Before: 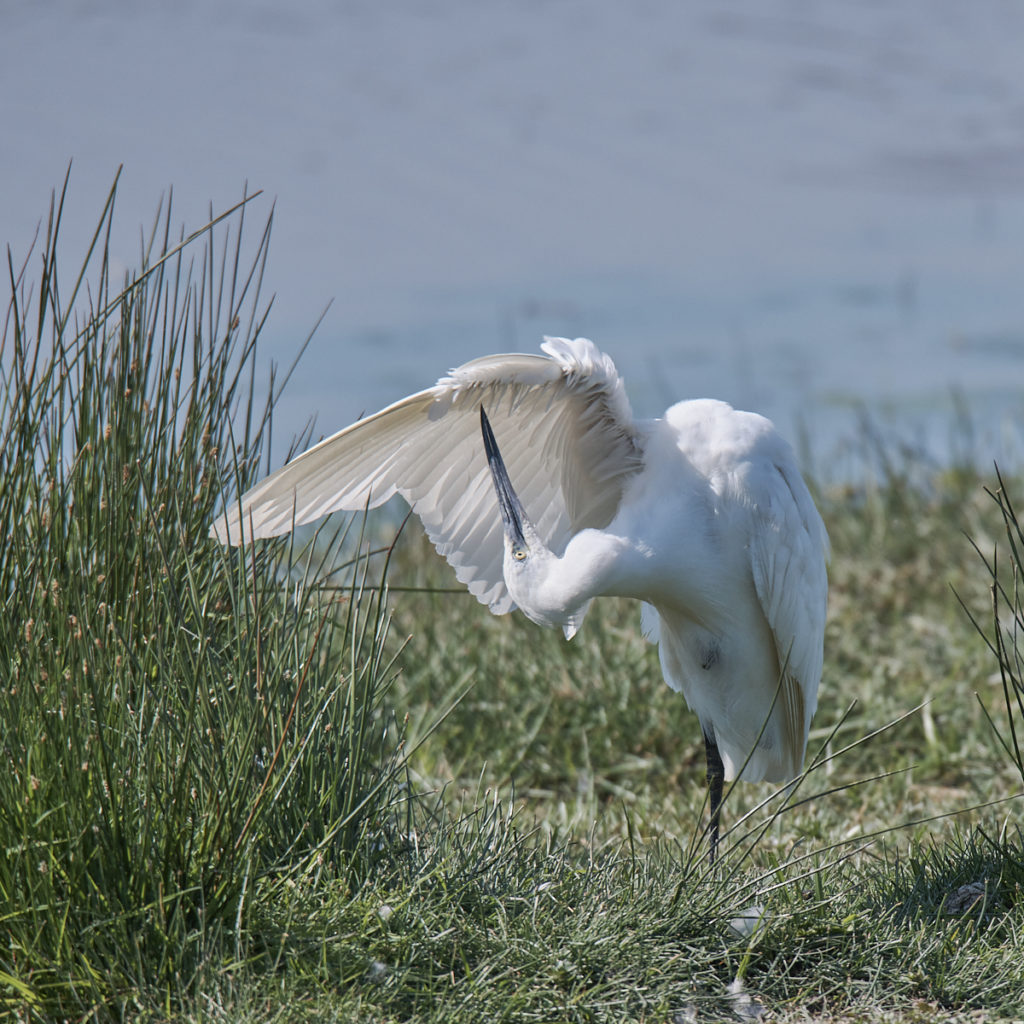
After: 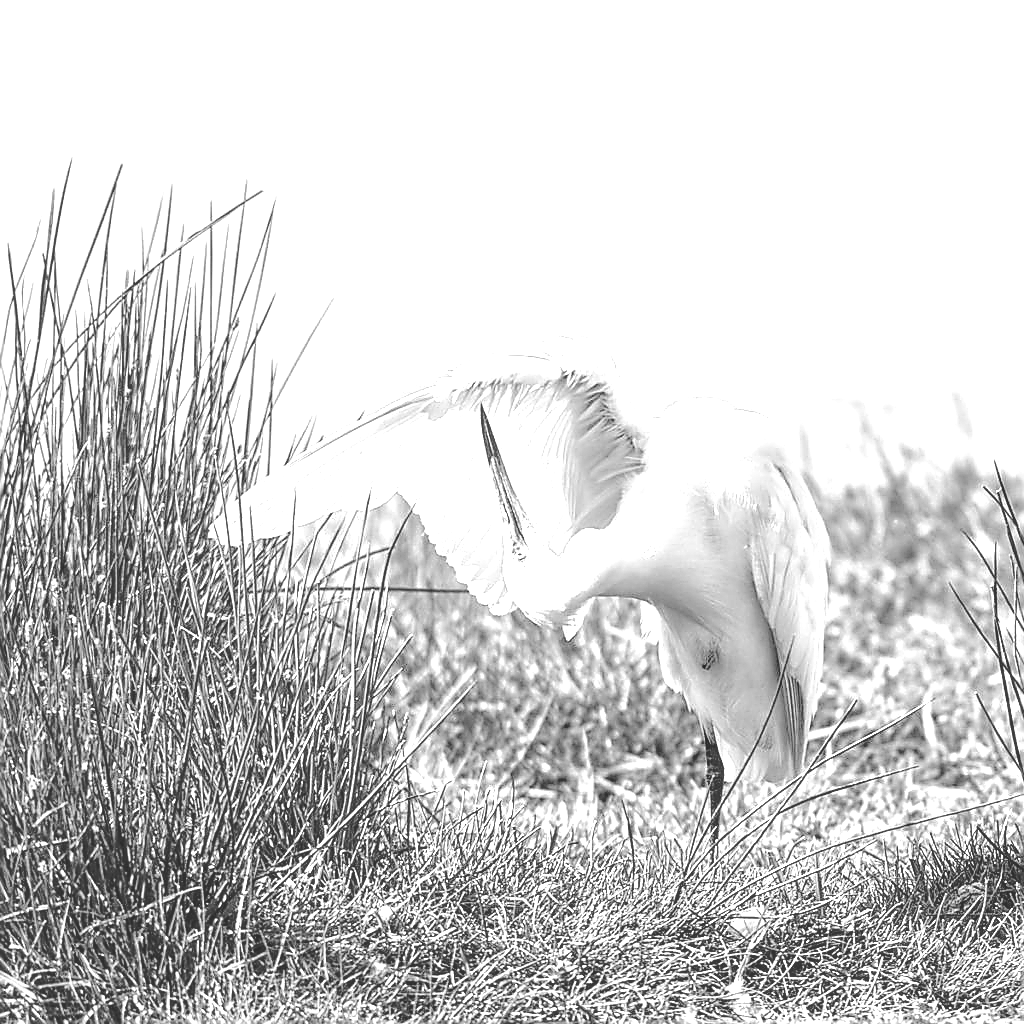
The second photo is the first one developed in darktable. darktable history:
color calibration: output gray [0.18, 0.41, 0.41, 0], gray › normalize channels true, illuminant same as pipeline (D50), adaptation XYZ, x 0.346, y 0.359, gamut compression 0
local contrast: on, module defaults
base curve: curves: ch0 [(0, 0.024) (0.055, 0.065) (0.121, 0.166) (0.236, 0.319) (0.693, 0.726) (1, 1)], preserve colors none
contrast equalizer: y [[0.5 ×6], [0.5 ×6], [0.5 ×6], [0 ×6], [0, 0.039, 0.251, 0.29, 0.293, 0.292]]
exposure: exposure 2.003 EV, compensate highlight preservation false
sharpen: radius 1.4, amount 1.25, threshold 0.7
